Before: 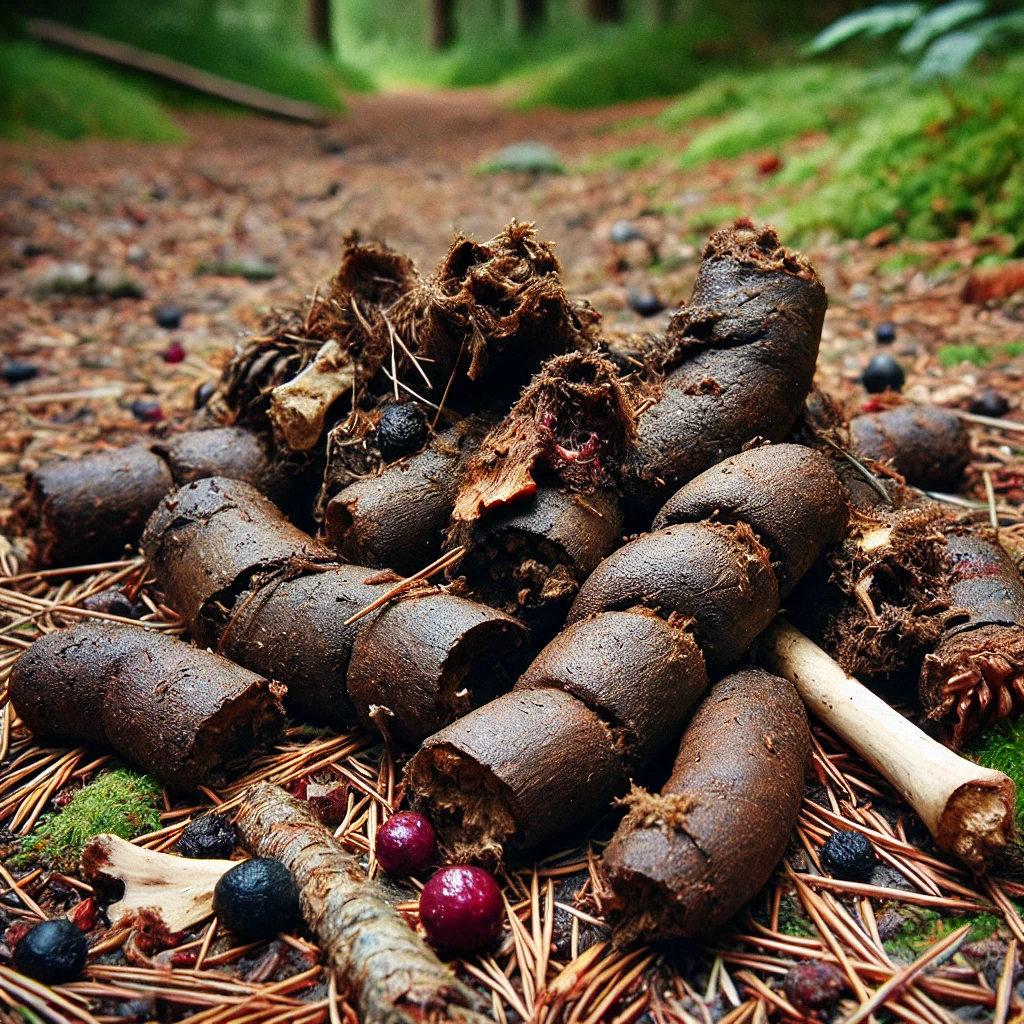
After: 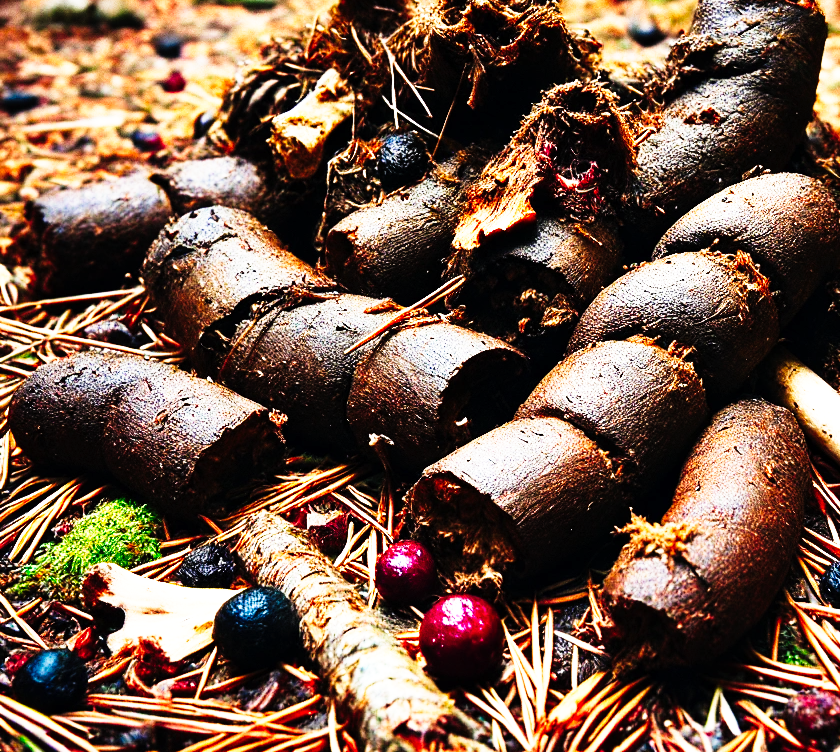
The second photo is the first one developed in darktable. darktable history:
exposure: black level correction 0.001, exposure 0.5 EV, compensate exposure bias true, compensate highlight preservation false
crop: top 26.531%, right 17.959%
tone curve: curves: ch0 [(0, 0) (0.003, 0.003) (0.011, 0.006) (0.025, 0.01) (0.044, 0.016) (0.069, 0.02) (0.1, 0.025) (0.136, 0.034) (0.177, 0.051) (0.224, 0.08) (0.277, 0.131) (0.335, 0.209) (0.399, 0.328) (0.468, 0.47) (0.543, 0.629) (0.623, 0.788) (0.709, 0.903) (0.801, 0.965) (0.898, 0.989) (1, 1)], preserve colors none
